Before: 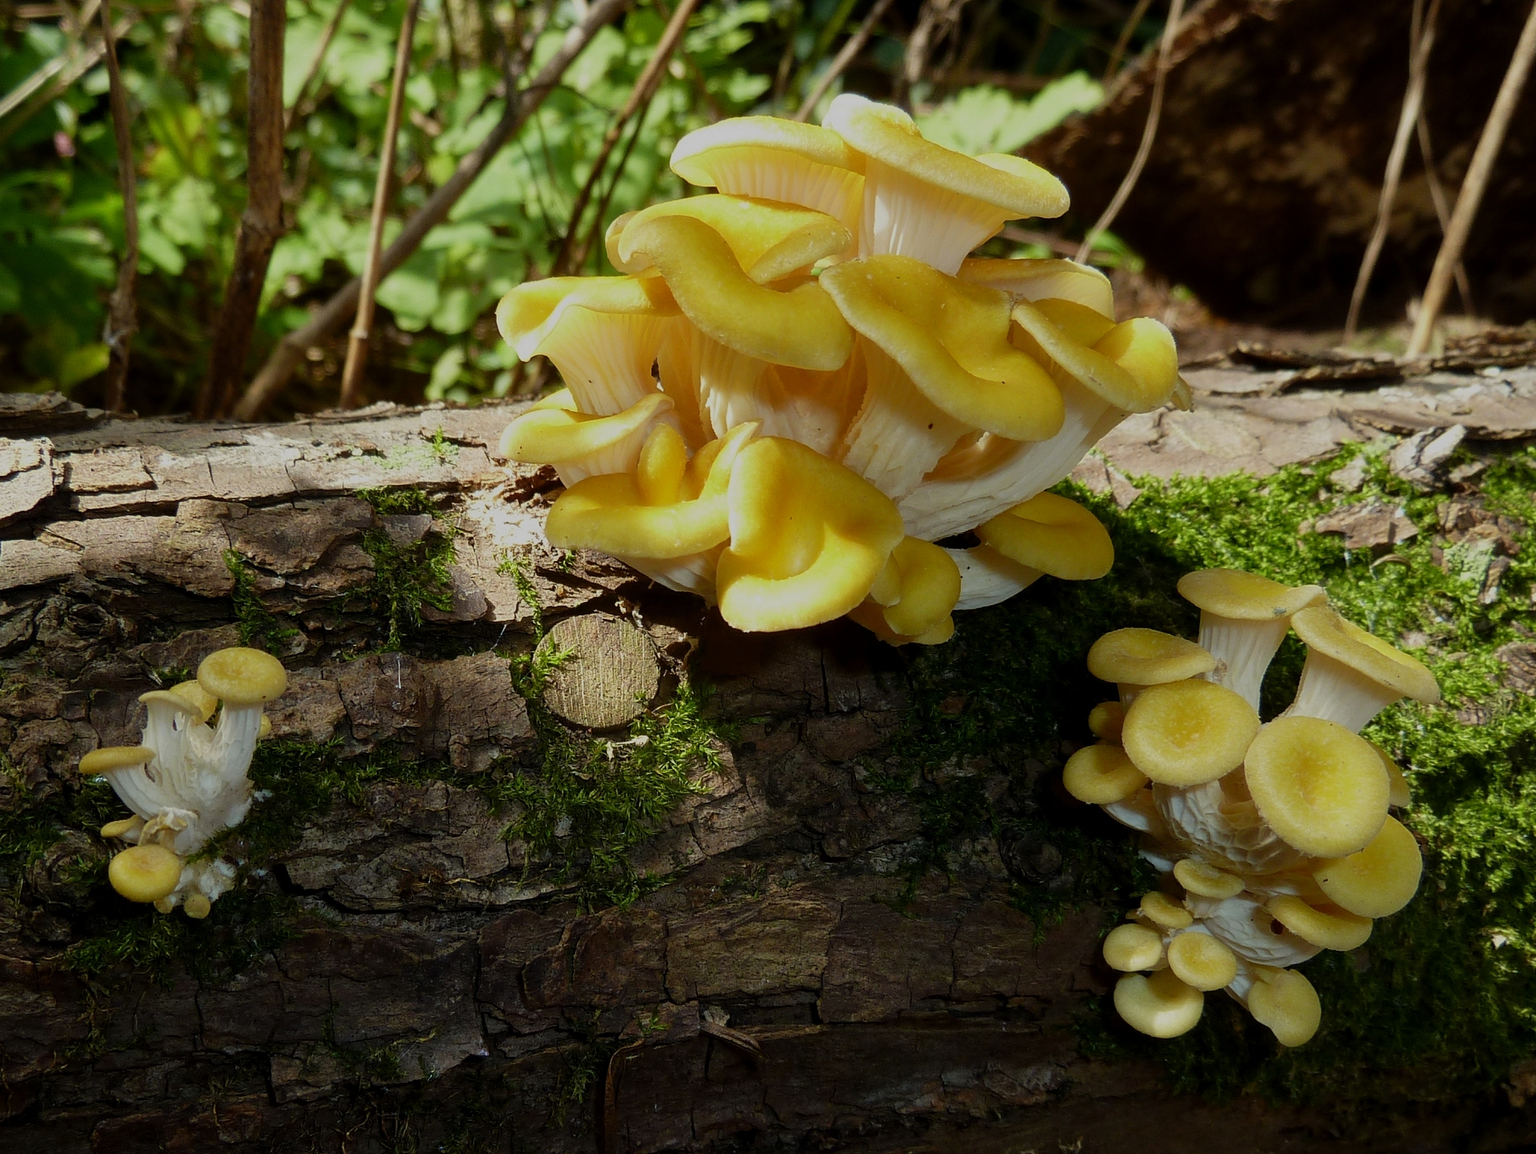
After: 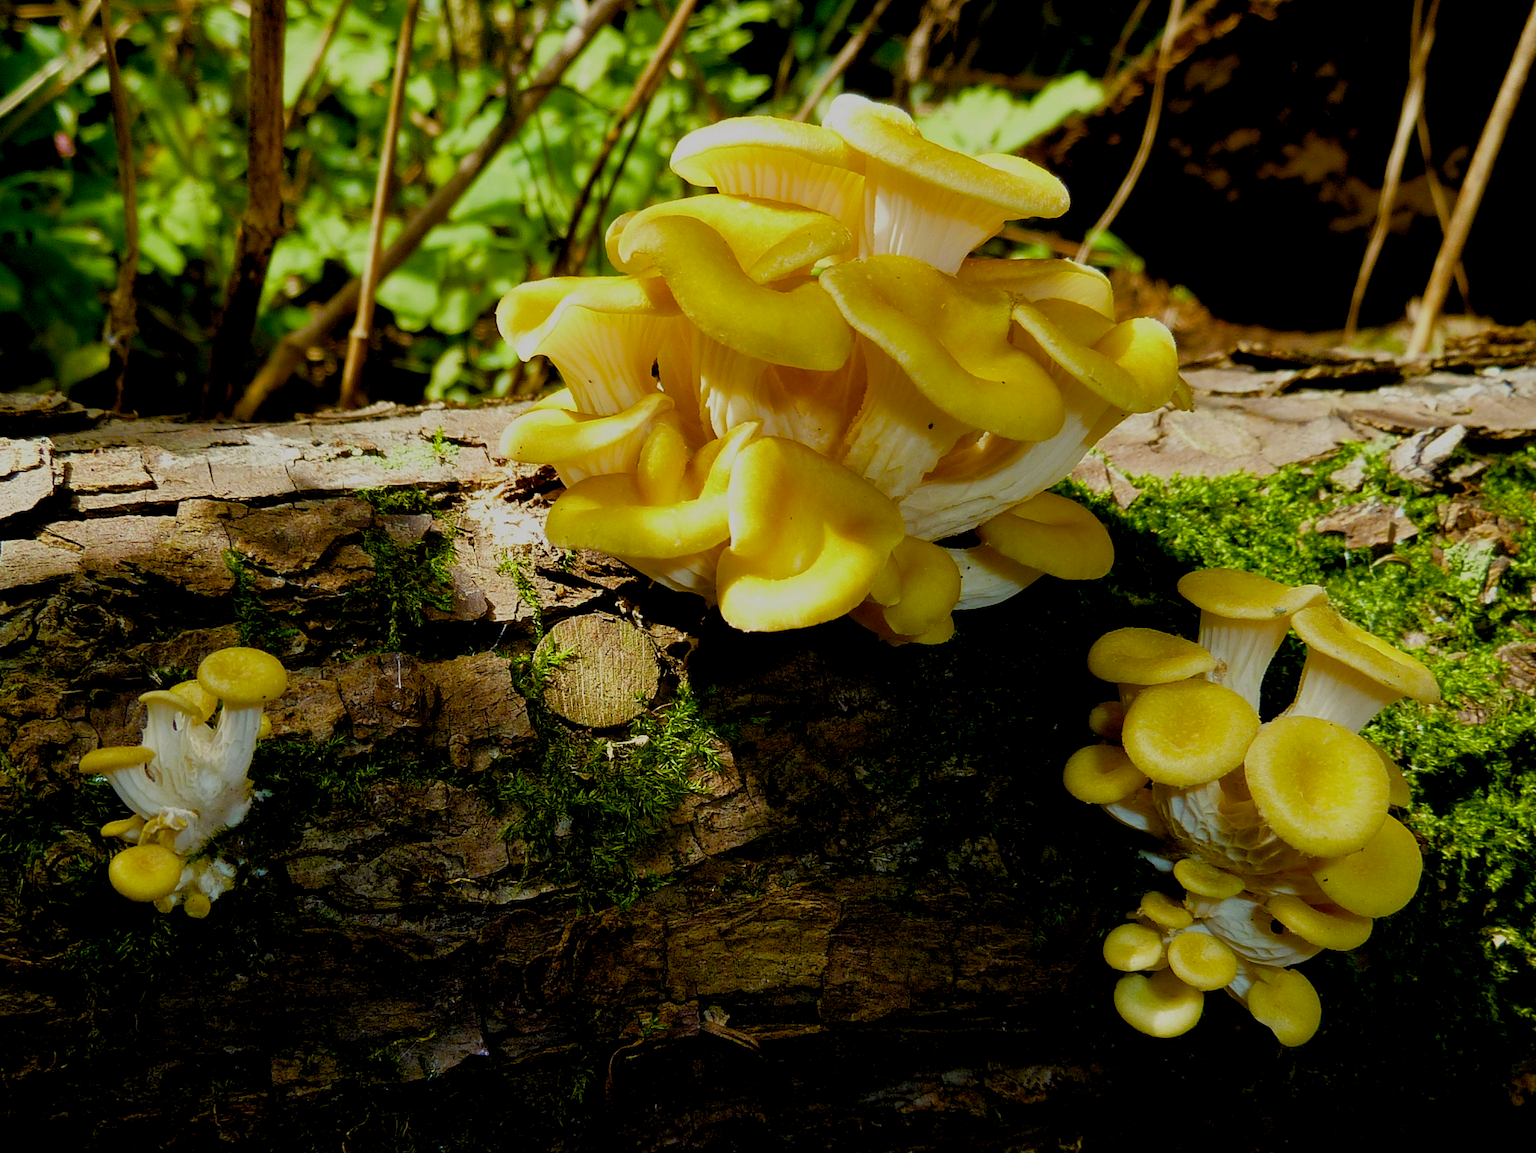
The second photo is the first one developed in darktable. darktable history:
levels: levels [0.018, 0.493, 1]
color balance rgb: power › chroma 0.271%, power › hue 62.89°, global offset › luminance -0.856%, linear chroma grading › global chroma 40.502%, perceptual saturation grading › global saturation 20%, perceptual saturation grading › highlights -49.059%, perceptual saturation grading › shadows 25.962%, global vibrance 14.725%
color zones: curves: ch0 [(0.068, 0.464) (0.25, 0.5) (0.48, 0.508) (0.75, 0.536) (0.886, 0.476) (0.967, 0.456)]; ch1 [(0.066, 0.456) (0.25, 0.5) (0.616, 0.508) (0.746, 0.56) (0.934, 0.444)]
